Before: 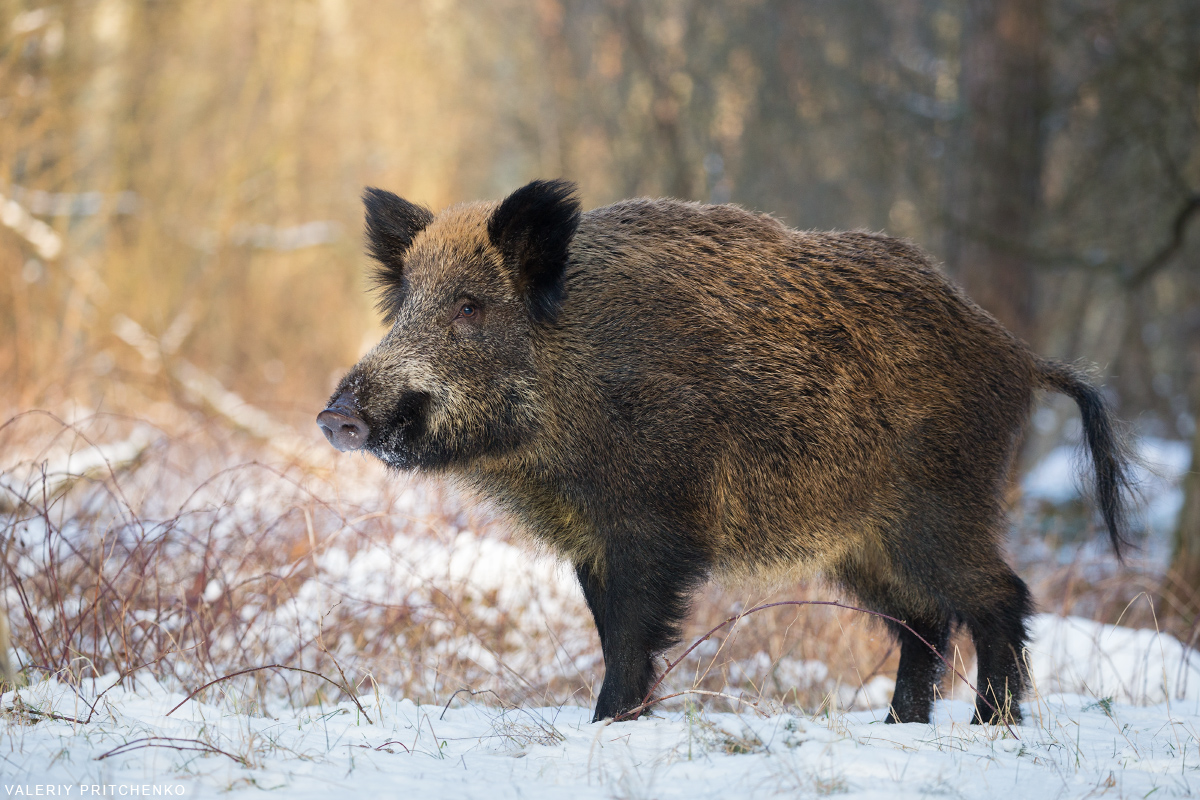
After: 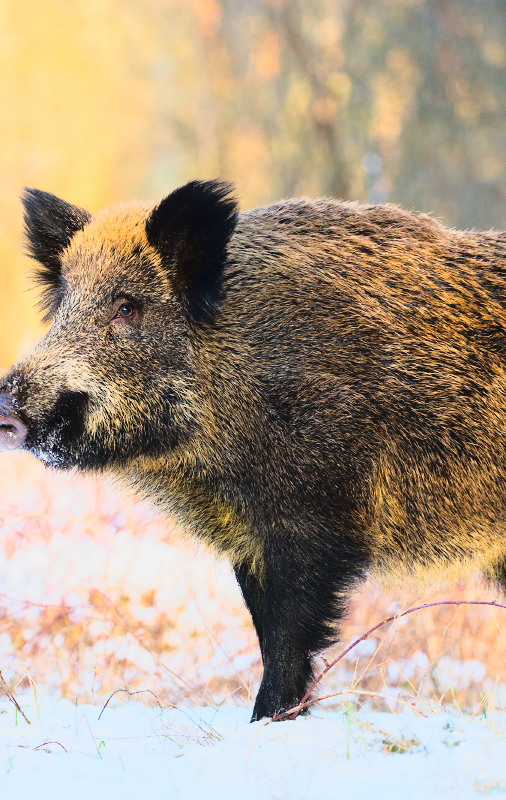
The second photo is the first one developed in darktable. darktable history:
tone curve: curves: ch0 [(0, 0.026) (0.155, 0.133) (0.272, 0.34) (0.434, 0.625) (0.676, 0.871) (0.994, 0.955)], color space Lab, linked channels, preserve colors none
crop: left 28.583%, right 29.231%
white balance: emerald 1
color balance rgb: perceptual saturation grading › global saturation 25%, global vibrance 20%
